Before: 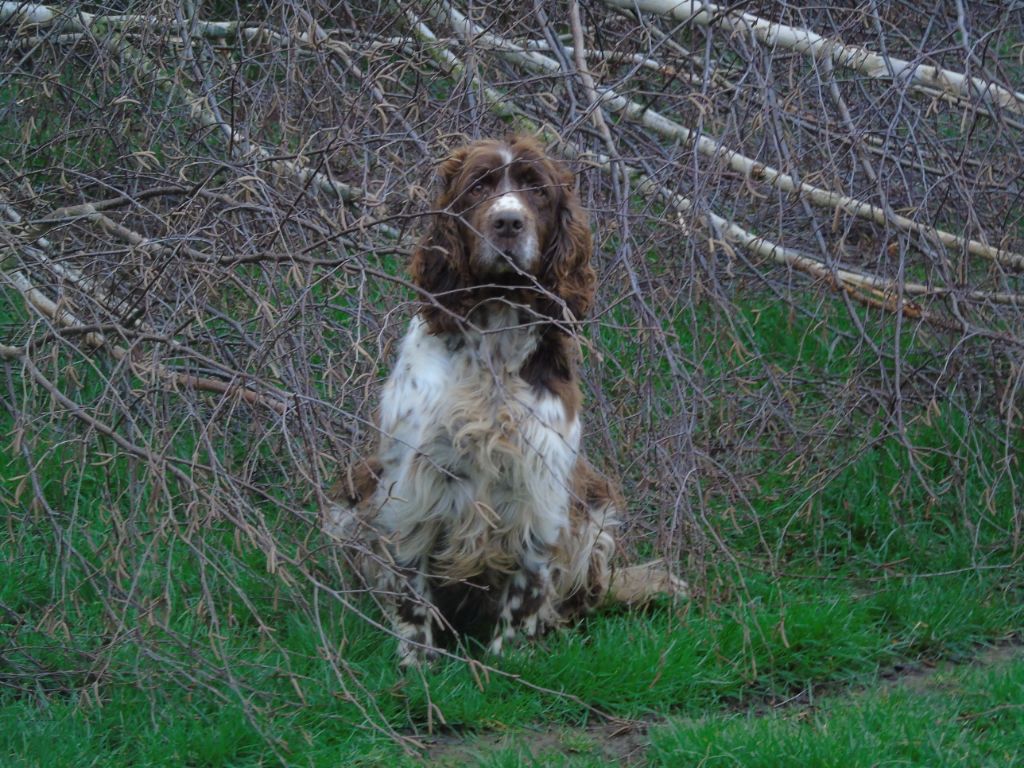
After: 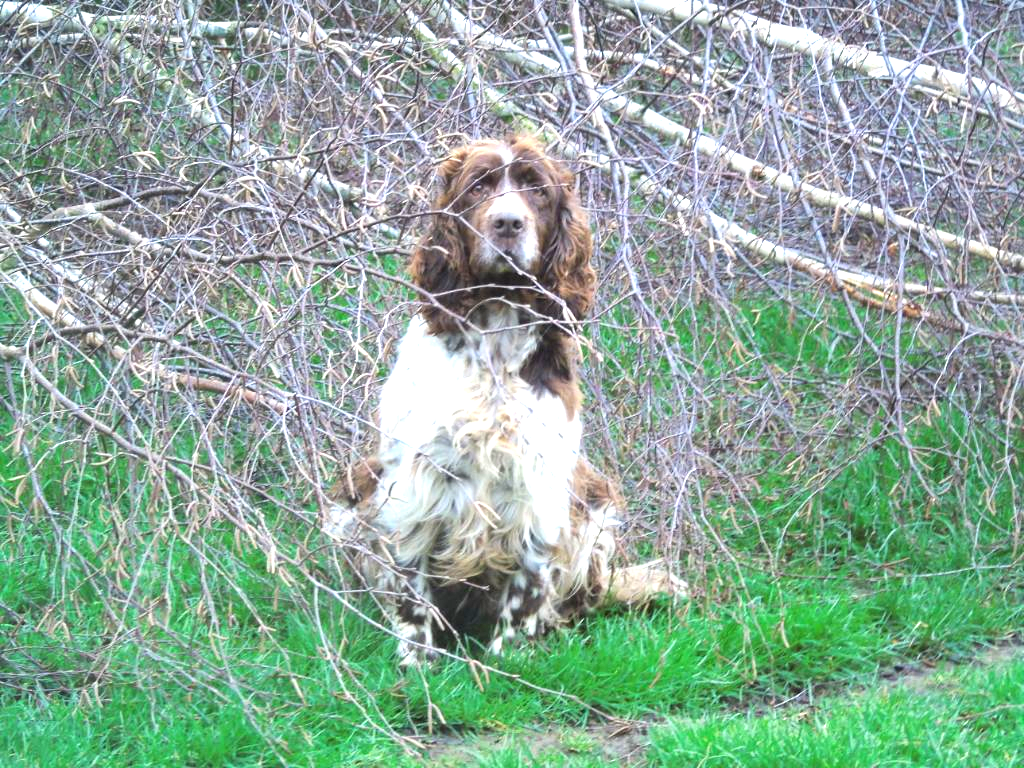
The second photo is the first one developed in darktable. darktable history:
exposure: black level correction 0, exposure 2.109 EV, compensate exposure bias true, compensate highlight preservation false
